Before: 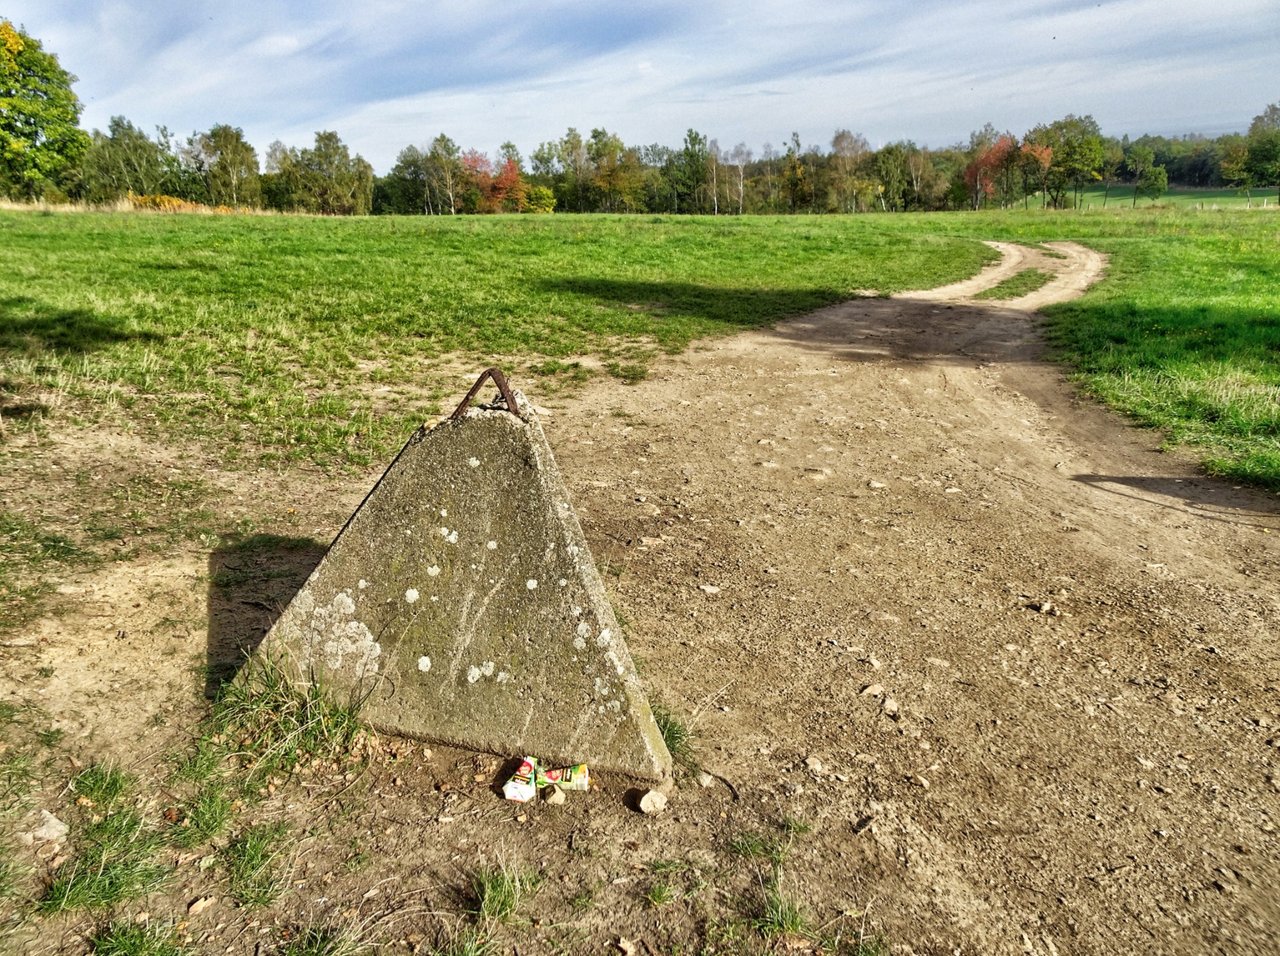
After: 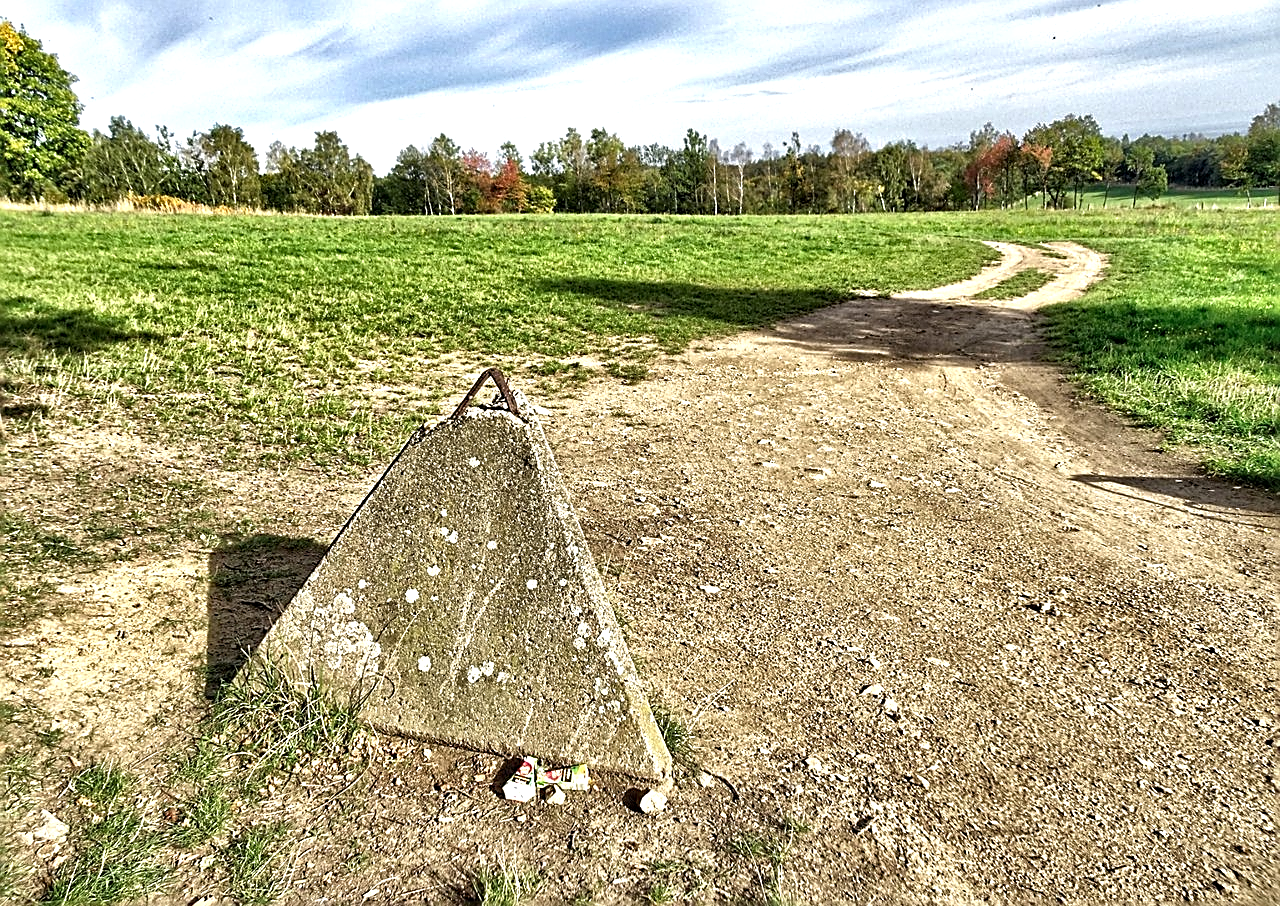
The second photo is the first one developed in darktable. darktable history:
shadows and highlights: radius 125.37, shadows 30.43, highlights -31.01, low approximation 0.01, soften with gaussian
sharpen: amount 0.909
local contrast: mode bilateral grid, contrast 19, coarseness 50, detail 150%, midtone range 0.2
exposure: compensate highlight preservation false
haze removal: compatibility mode true, adaptive false
crop and rotate: top 0.003%, bottom 5.202%
contrast brightness saturation: saturation -0.166
levels: levels [0, 0.43, 0.859]
